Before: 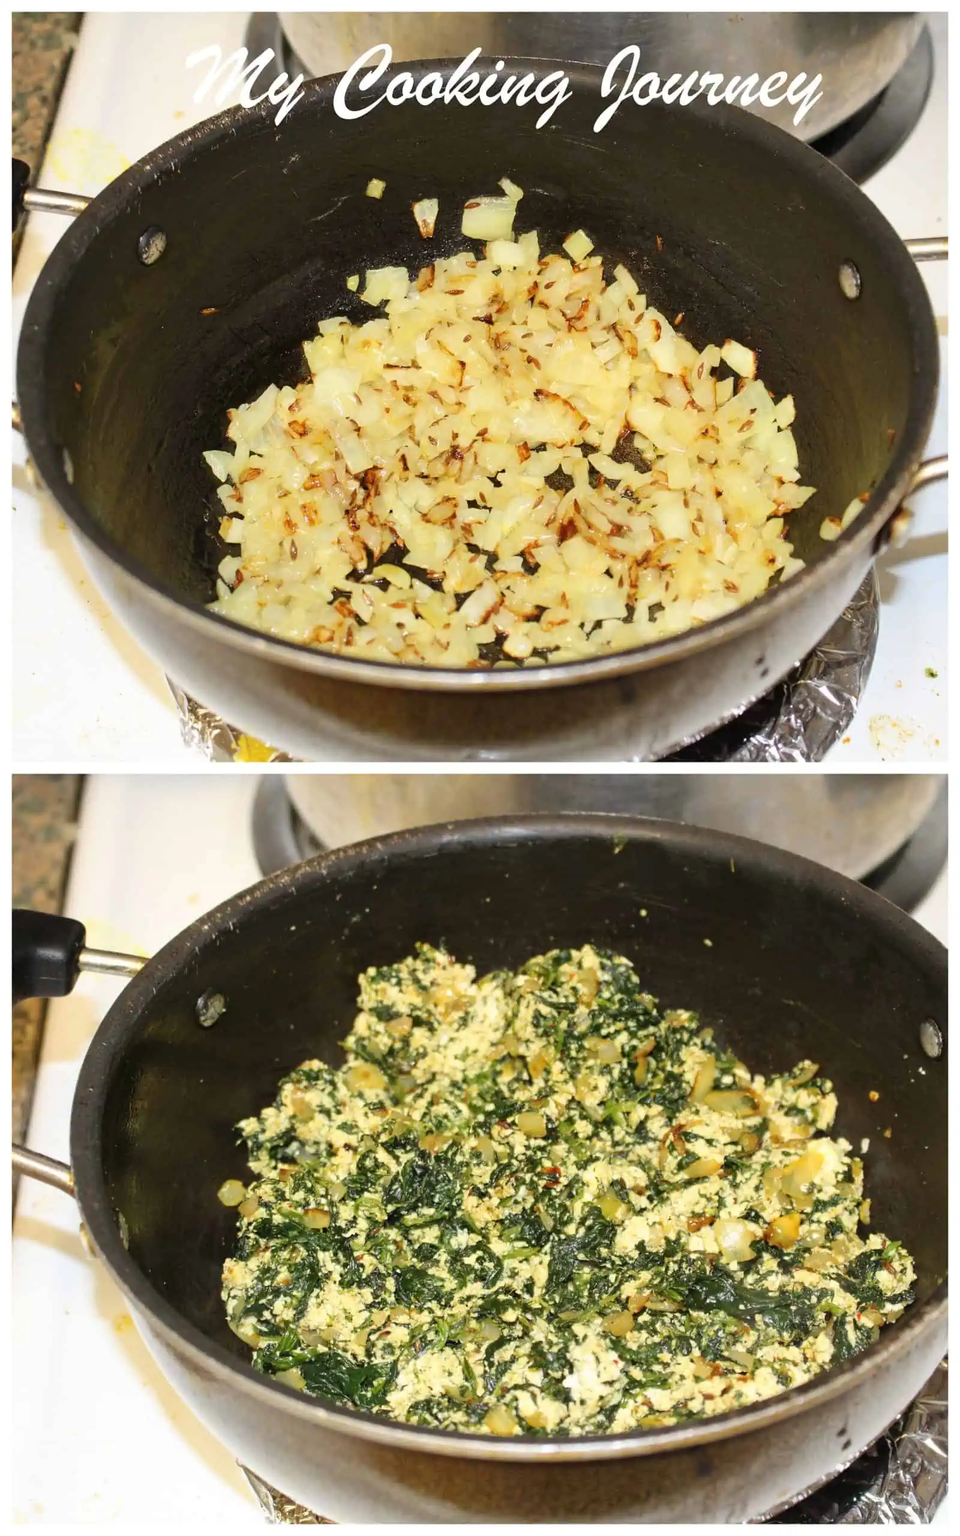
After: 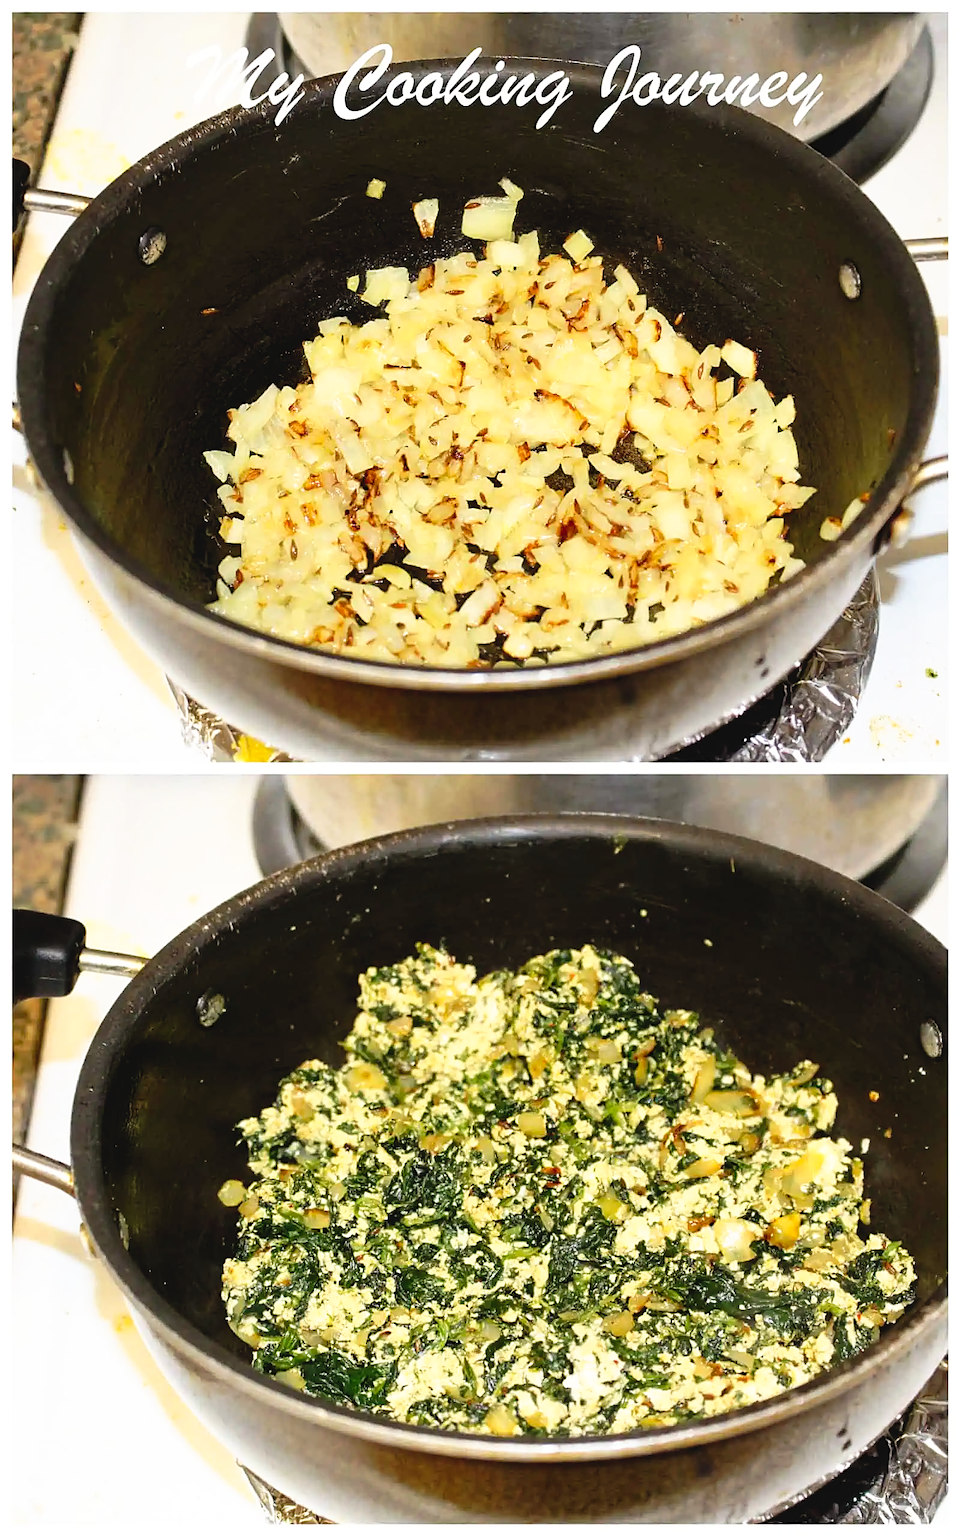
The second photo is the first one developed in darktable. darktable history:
tone curve: curves: ch0 [(0, 0) (0.003, 0.047) (0.011, 0.047) (0.025, 0.047) (0.044, 0.049) (0.069, 0.051) (0.1, 0.062) (0.136, 0.086) (0.177, 0.125) (0.224, 0.178) (0.277, 0.246) (0.335, 0.324) (0.399, 0.407) (0.468, 0.48) (0.543, 0.57) (0.623, 0.675) (0.709, 0.772) (0.801, 0.876) (0.898, 0.963) (1, 1)], preserve colors none
sharpen: on, module defaults
